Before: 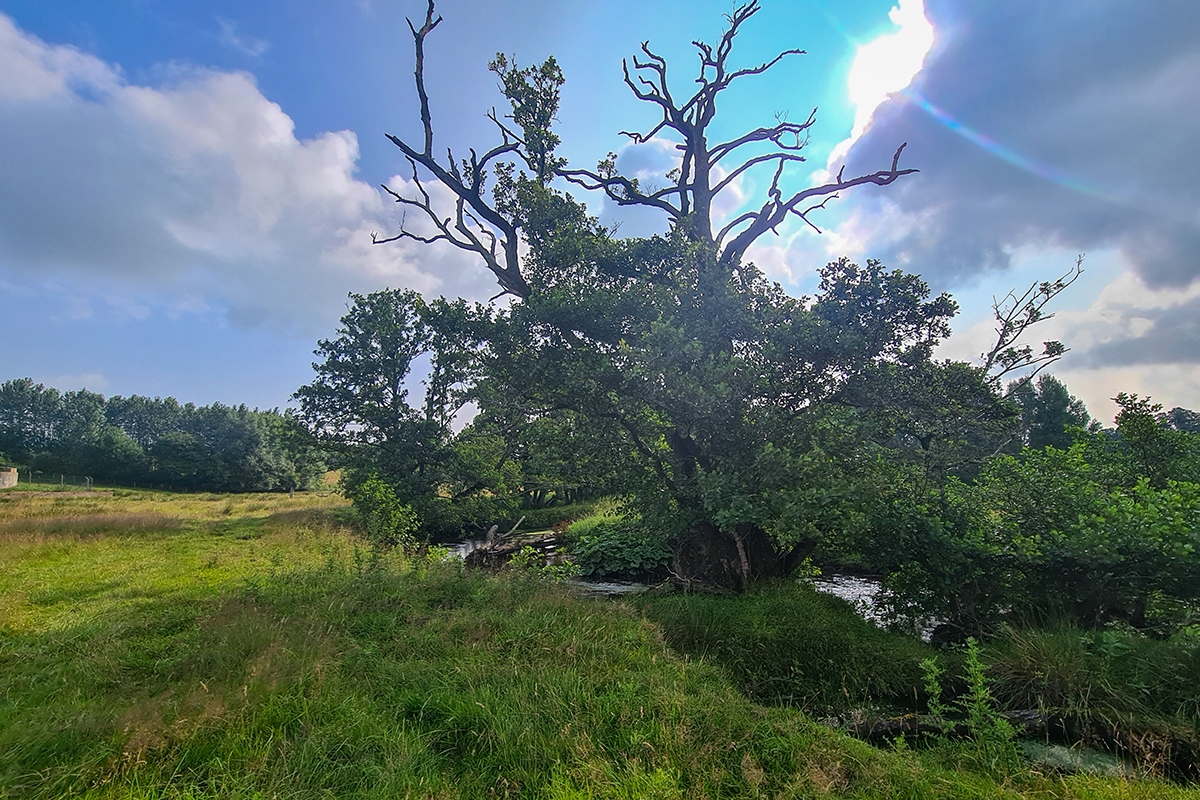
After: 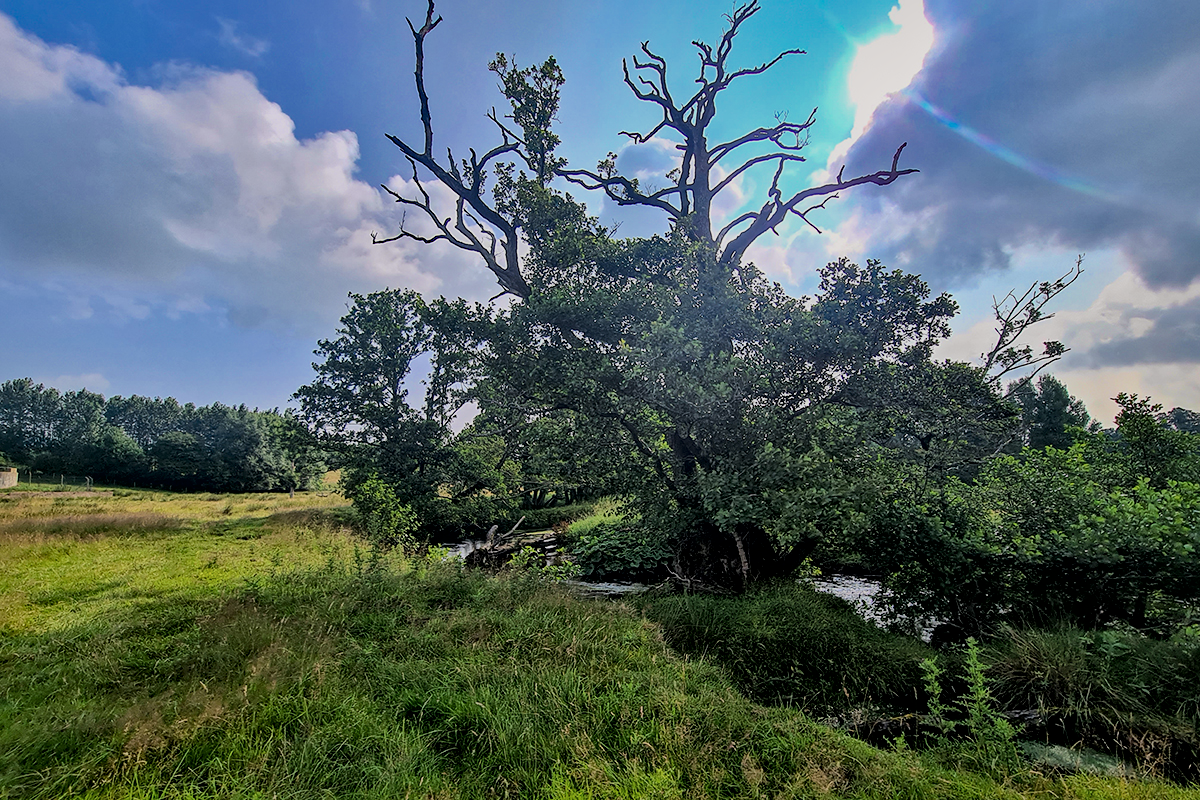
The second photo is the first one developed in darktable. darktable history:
local contrast: mode bilateral grid, contrast 50, coarseness 51, detail 150%, midtone range 0.2
haze removal: compatibility mode true, adaptive false
filmic rgb: black relative exposure -7.08 EV, white relative exposure 5.36 EV, hardness 3.03, color science v6 (2022)
